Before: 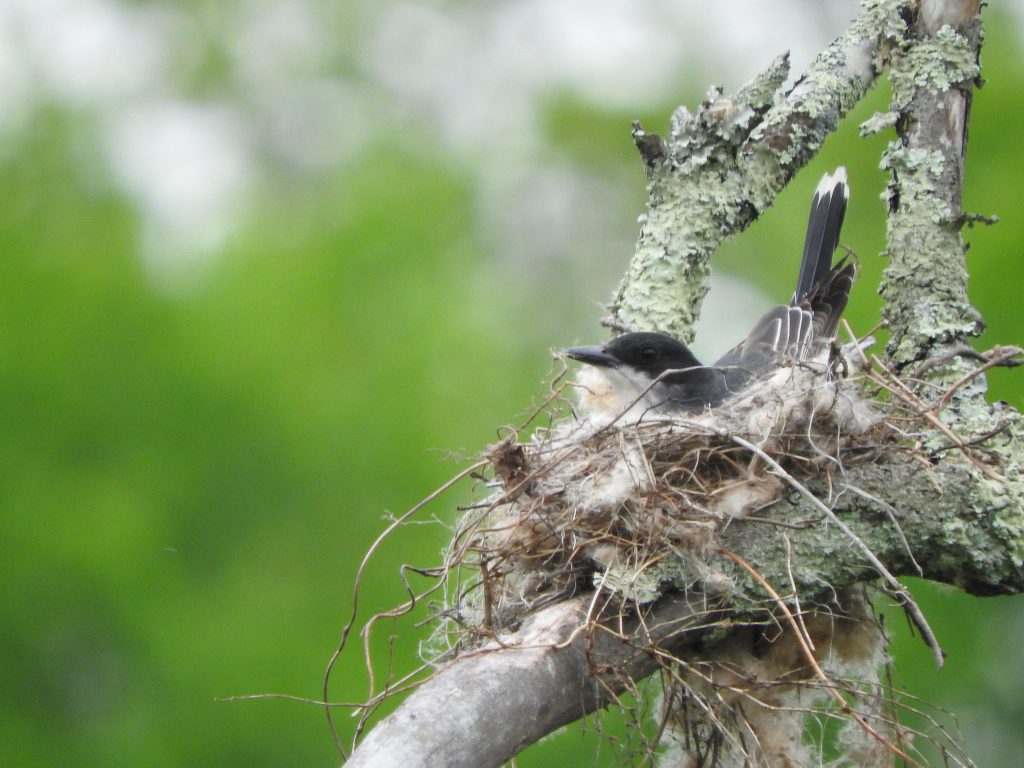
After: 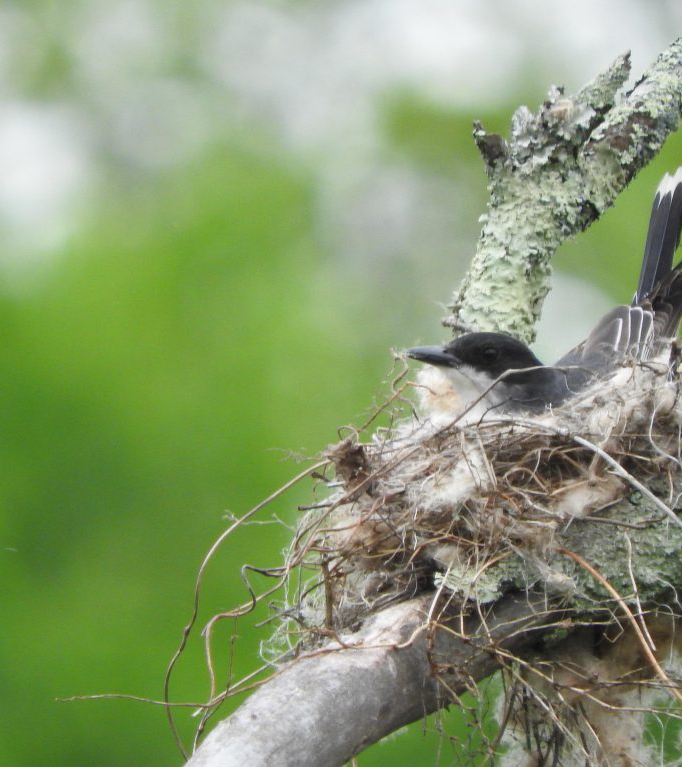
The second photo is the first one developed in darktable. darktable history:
crop and rotate: left 15.563%, right 17.805%
